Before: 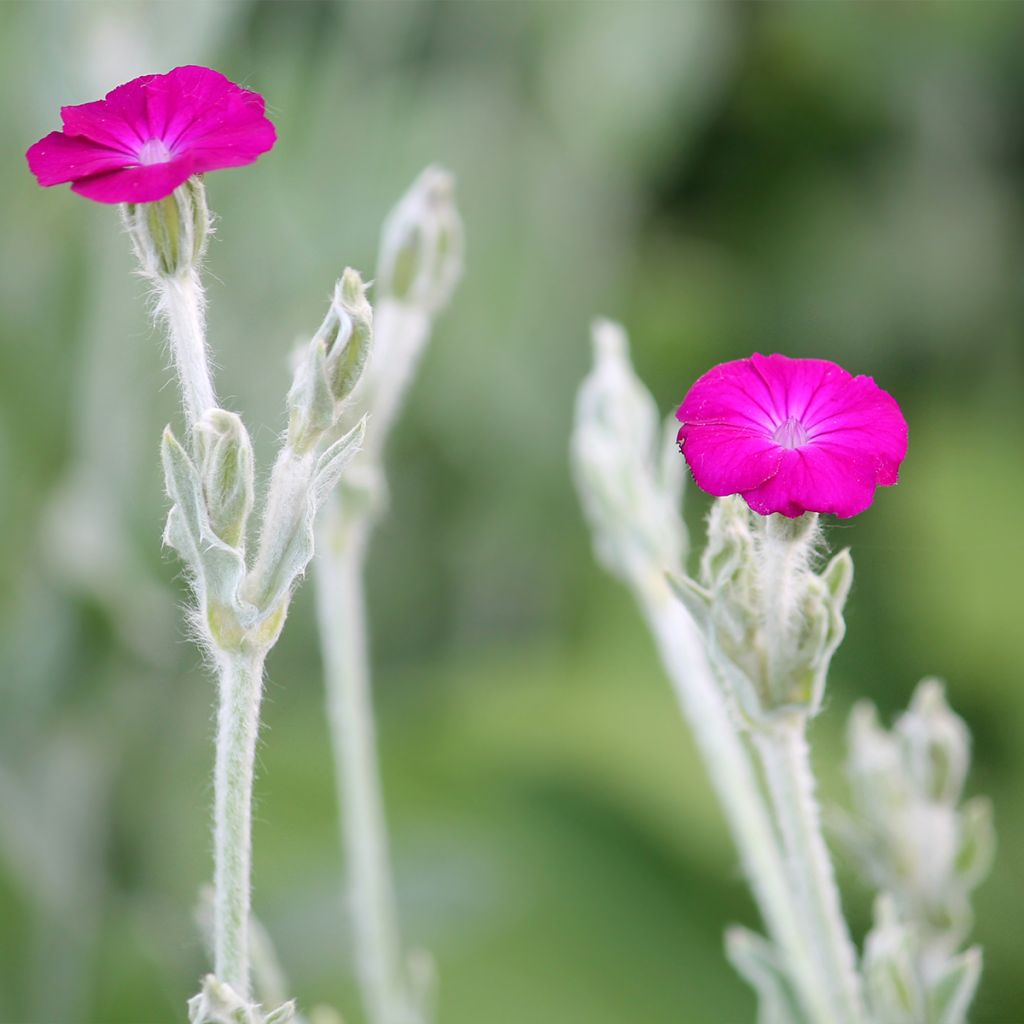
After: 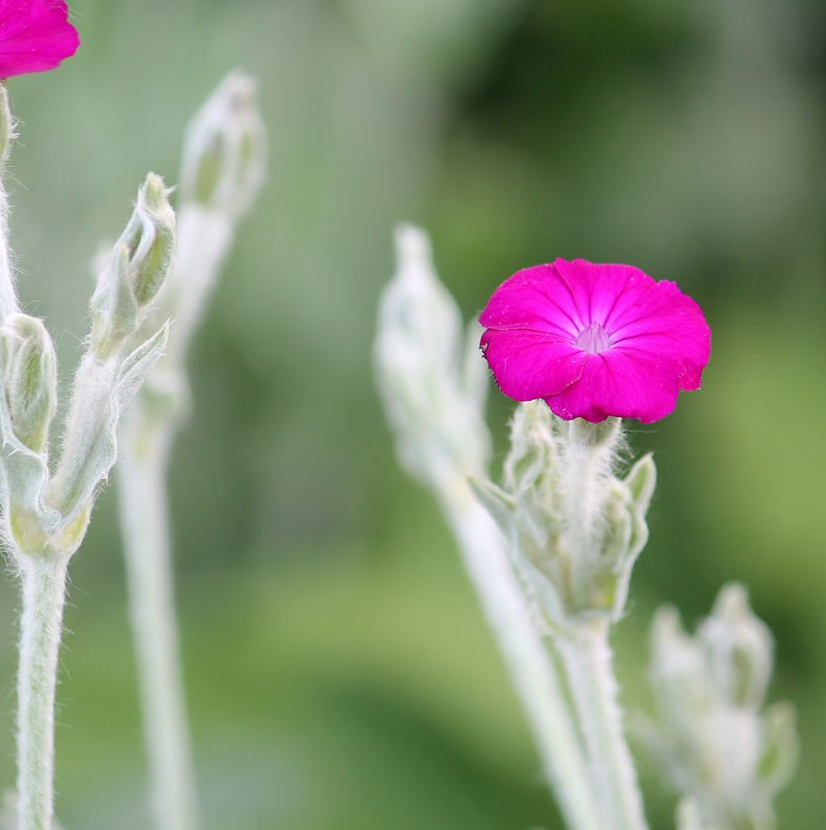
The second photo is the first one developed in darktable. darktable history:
crop: left 19.309%, top 9.329%, right 0%, bottom 9.558%
